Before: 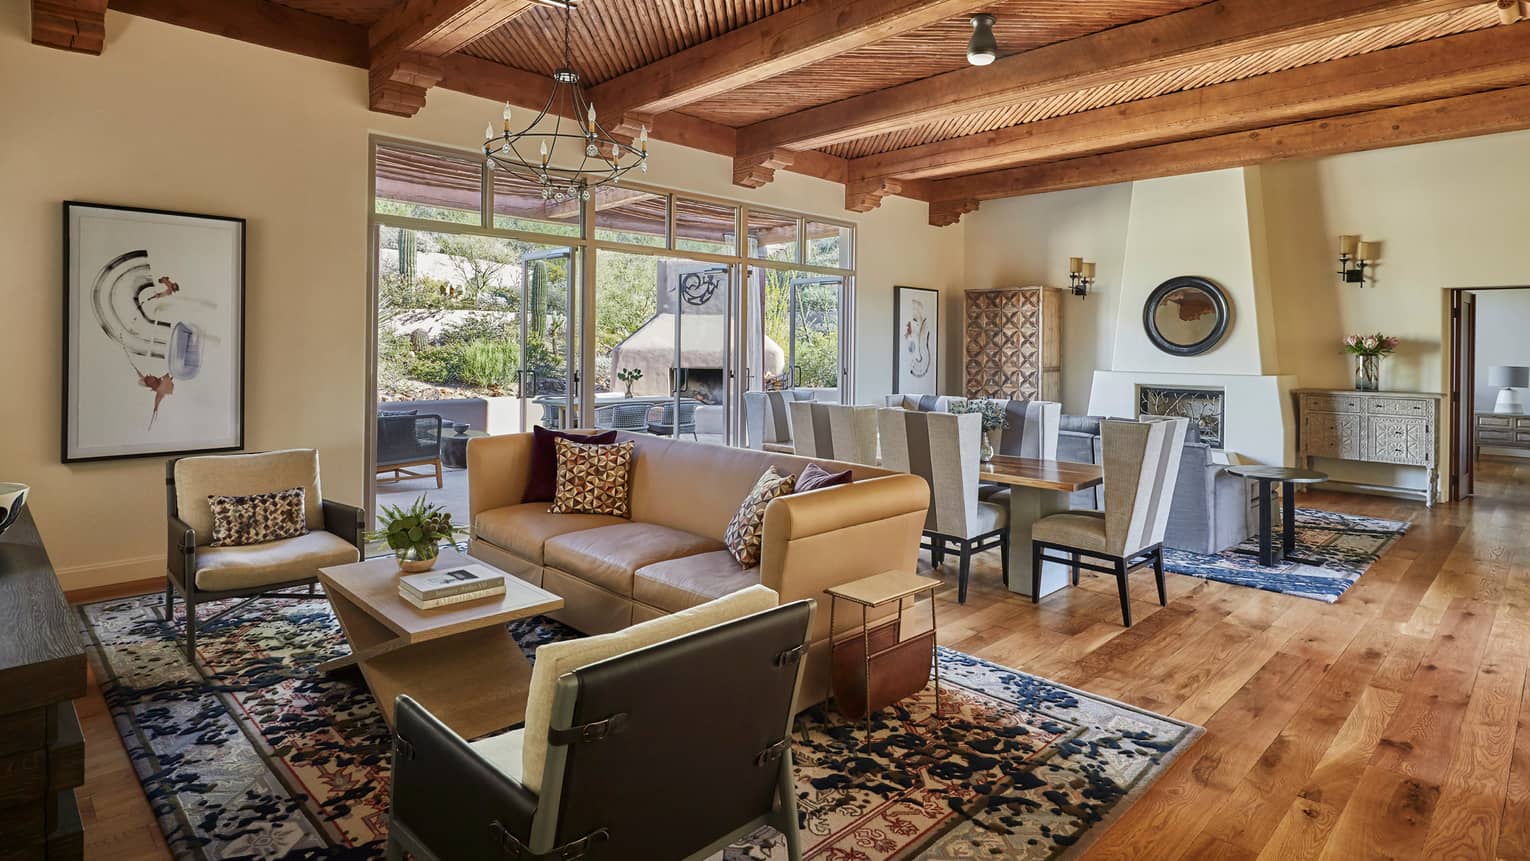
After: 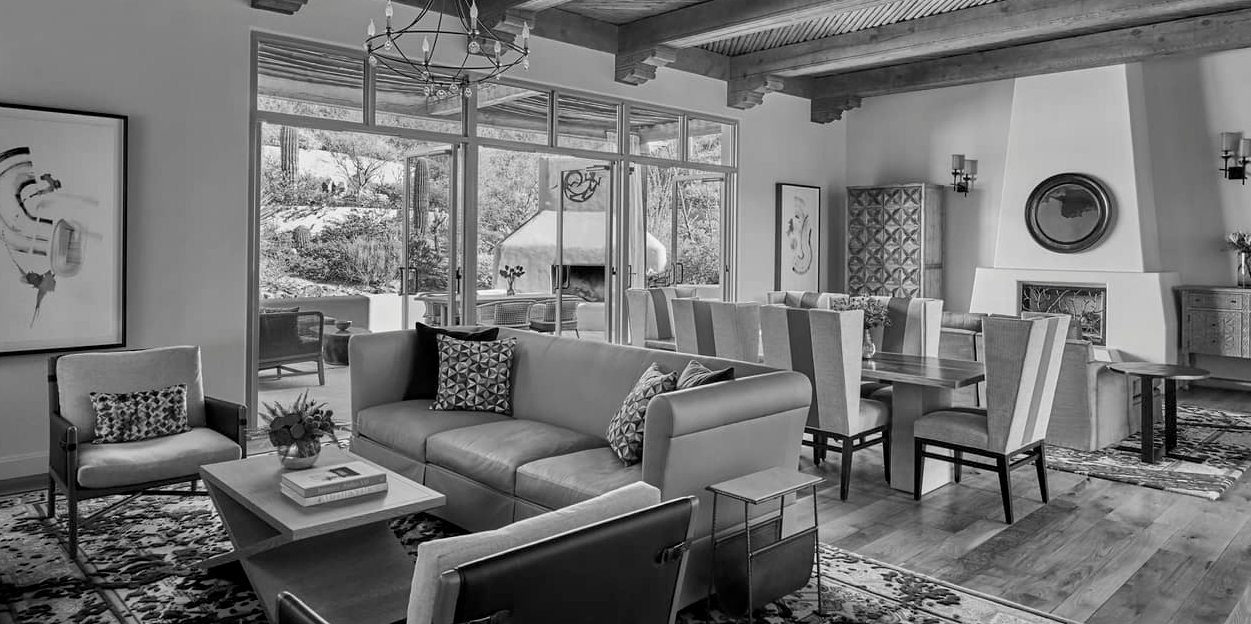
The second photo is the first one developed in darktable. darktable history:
exposure: black level correction 0.007, compensate highlight preservation false
color calibration: output gray [0.21, 0.42, 0.37, 0], illuminant same as pipeline (D50), adaptation XYZ, x 0.347, y 0.359, temperature 5023.9 K
color correction: highlights b* 0.046, saturation 1.82
crop: left 7.743%, top 11.966%, right 10.464%, bottom 15.465%
